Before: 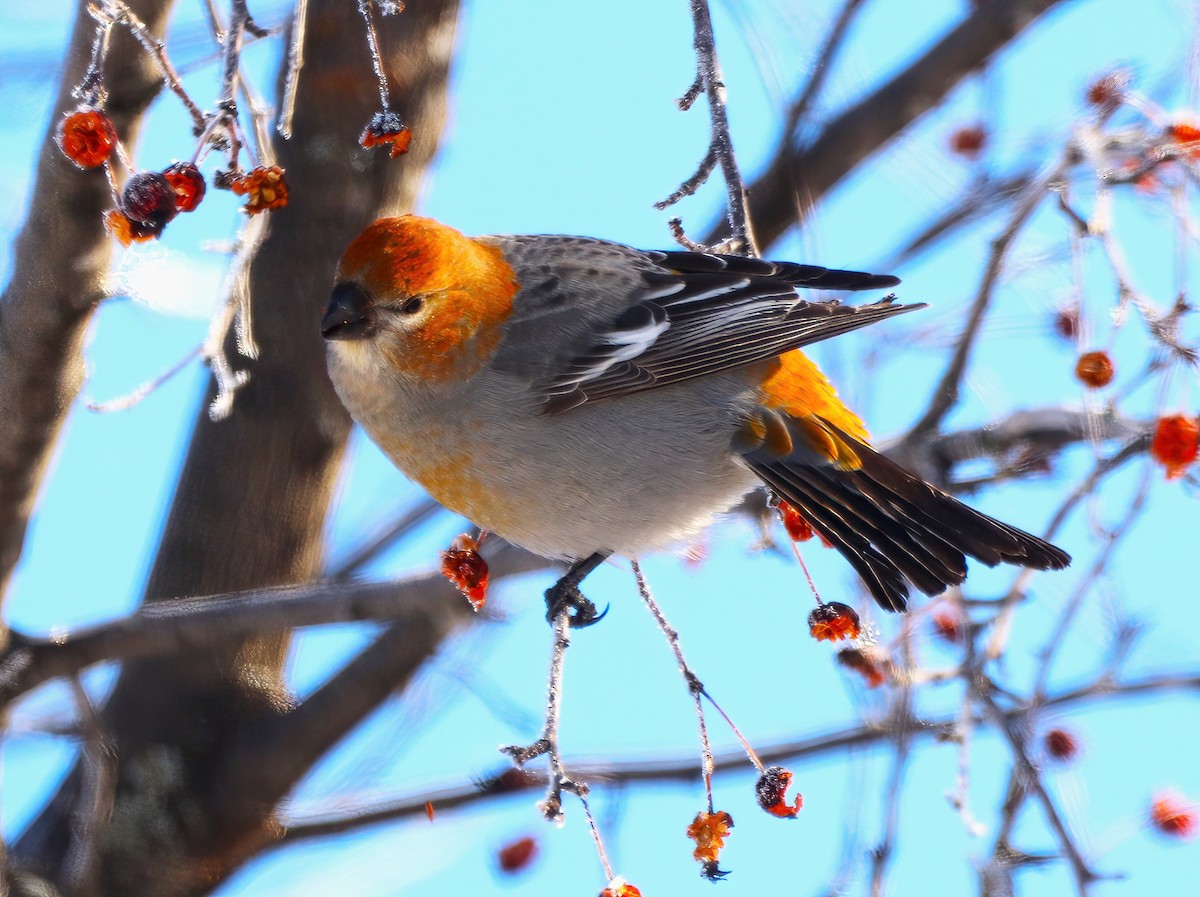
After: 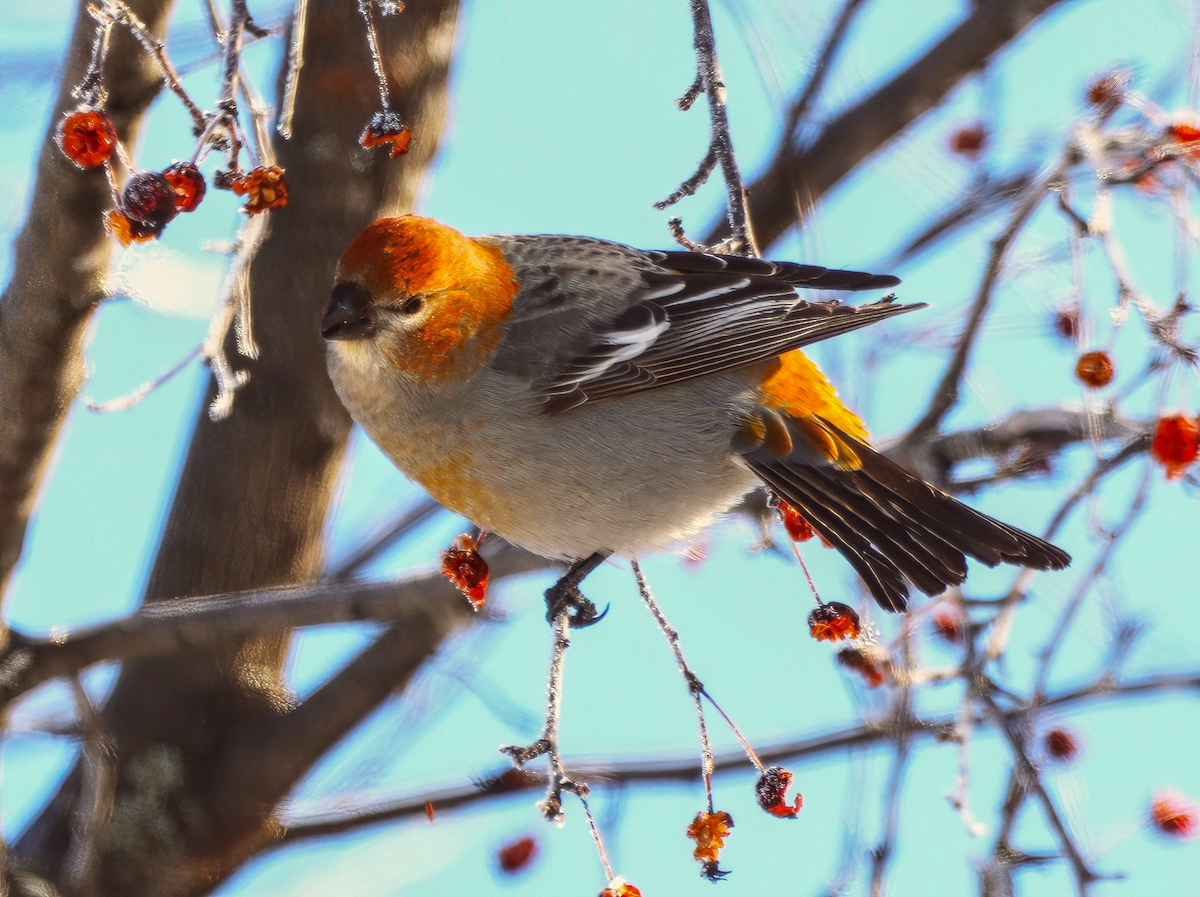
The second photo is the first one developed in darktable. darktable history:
local contrast: on, module defaults
color balance: lift [1.005, 1.002, 0.998, 0.998], gamma [1, 1.021, 1.02, 0.979], gain [0.923, 1.066, 1.056, 0.934]
